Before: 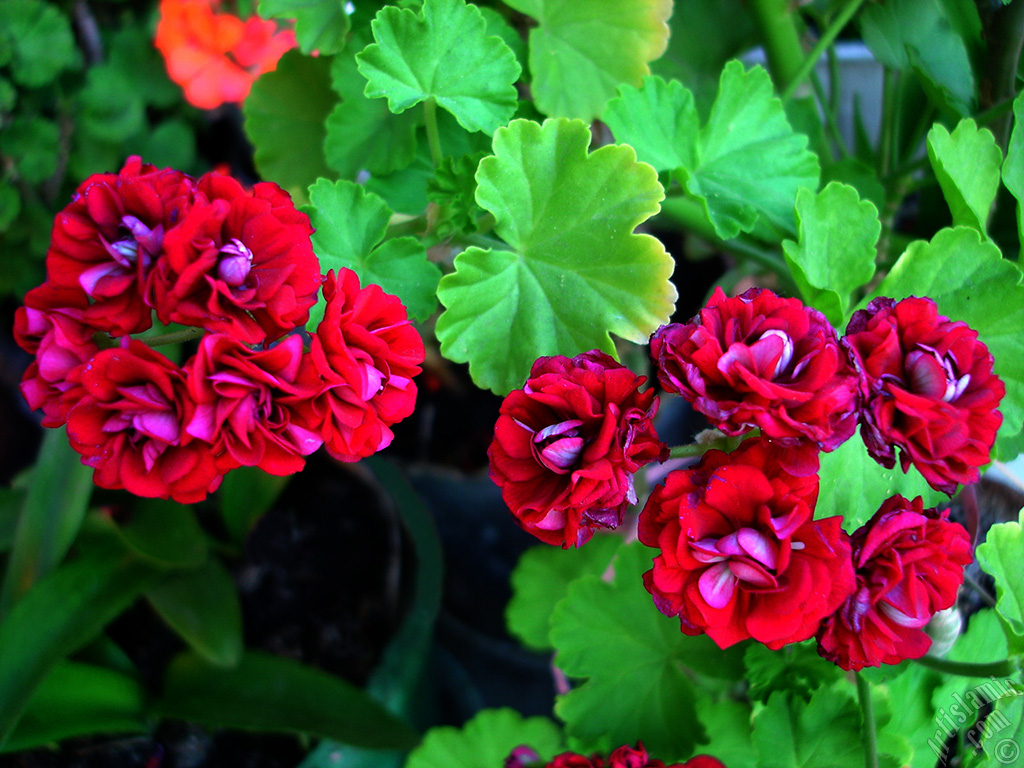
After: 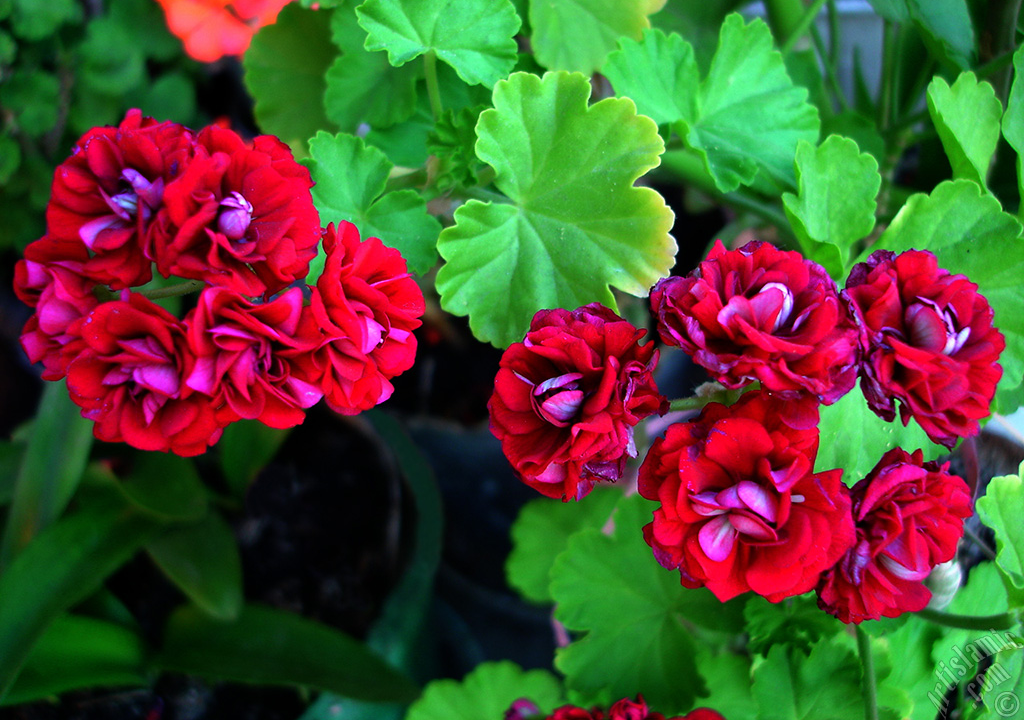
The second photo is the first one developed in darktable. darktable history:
crop and rotate: top 6.183%
